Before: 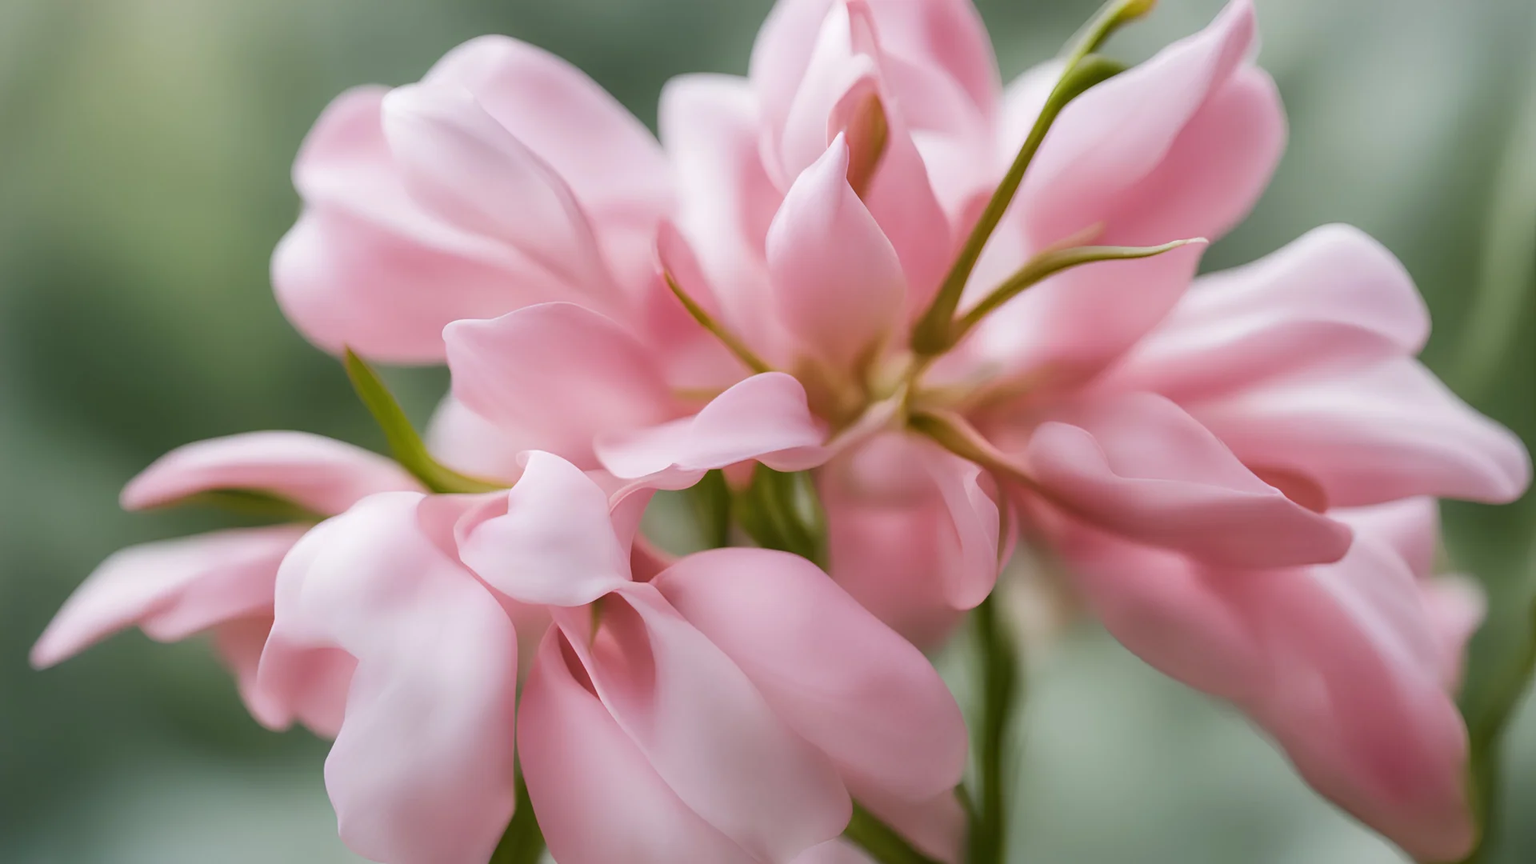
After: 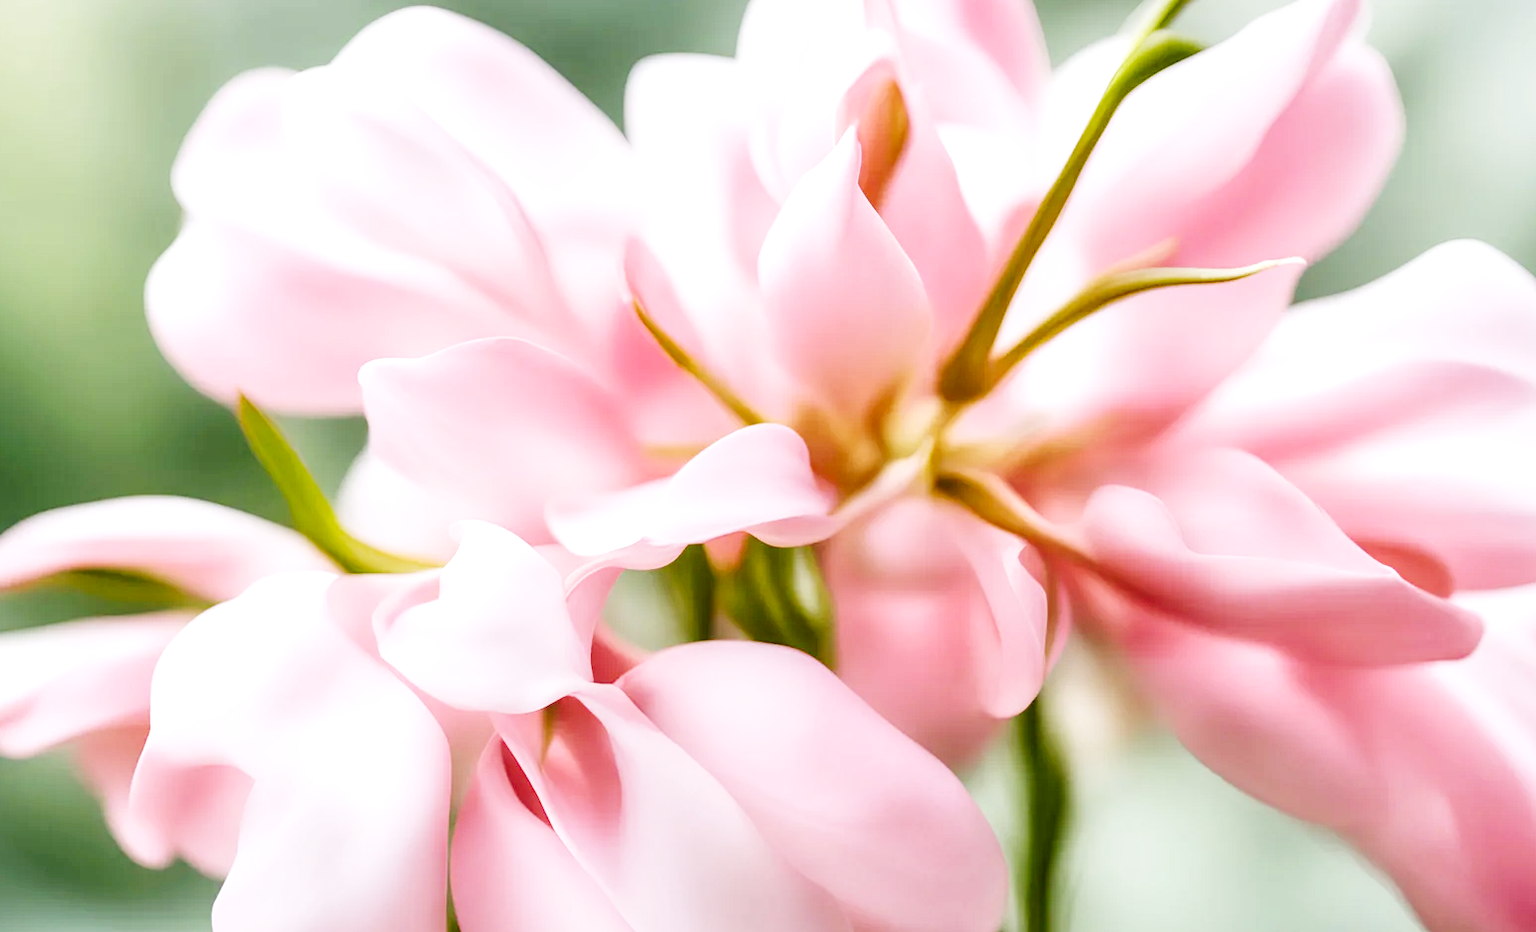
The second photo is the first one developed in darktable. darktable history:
local contrast: detail 130%
crop: left 9.966%, top 3.464%, right 9.171%, bottom 9.313%
base curve: curves: ch0 [(0, 0.003) (0.001, 0.002) (0.006, 0.004) (0.02, 0.022) (0.048, 0.086) (0.094, 0.234) (0.162, 0.431) (0.258, 0.629) (0.385, 0.8) (0.548, 0.918) (0.751, 0.988) (1, 1)], preserve colors none
